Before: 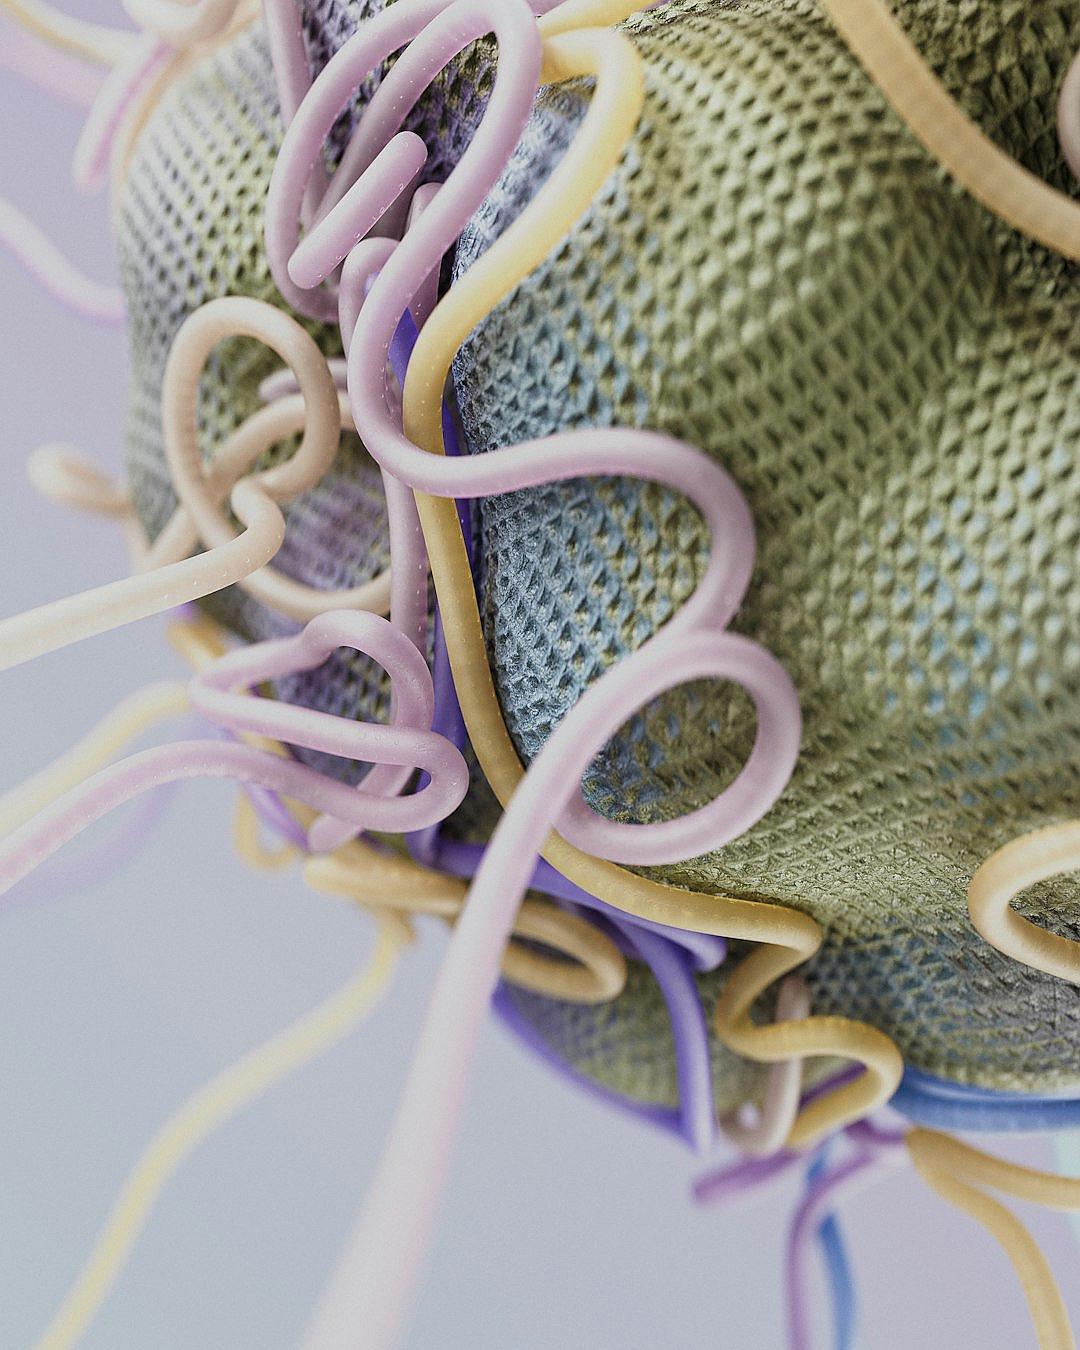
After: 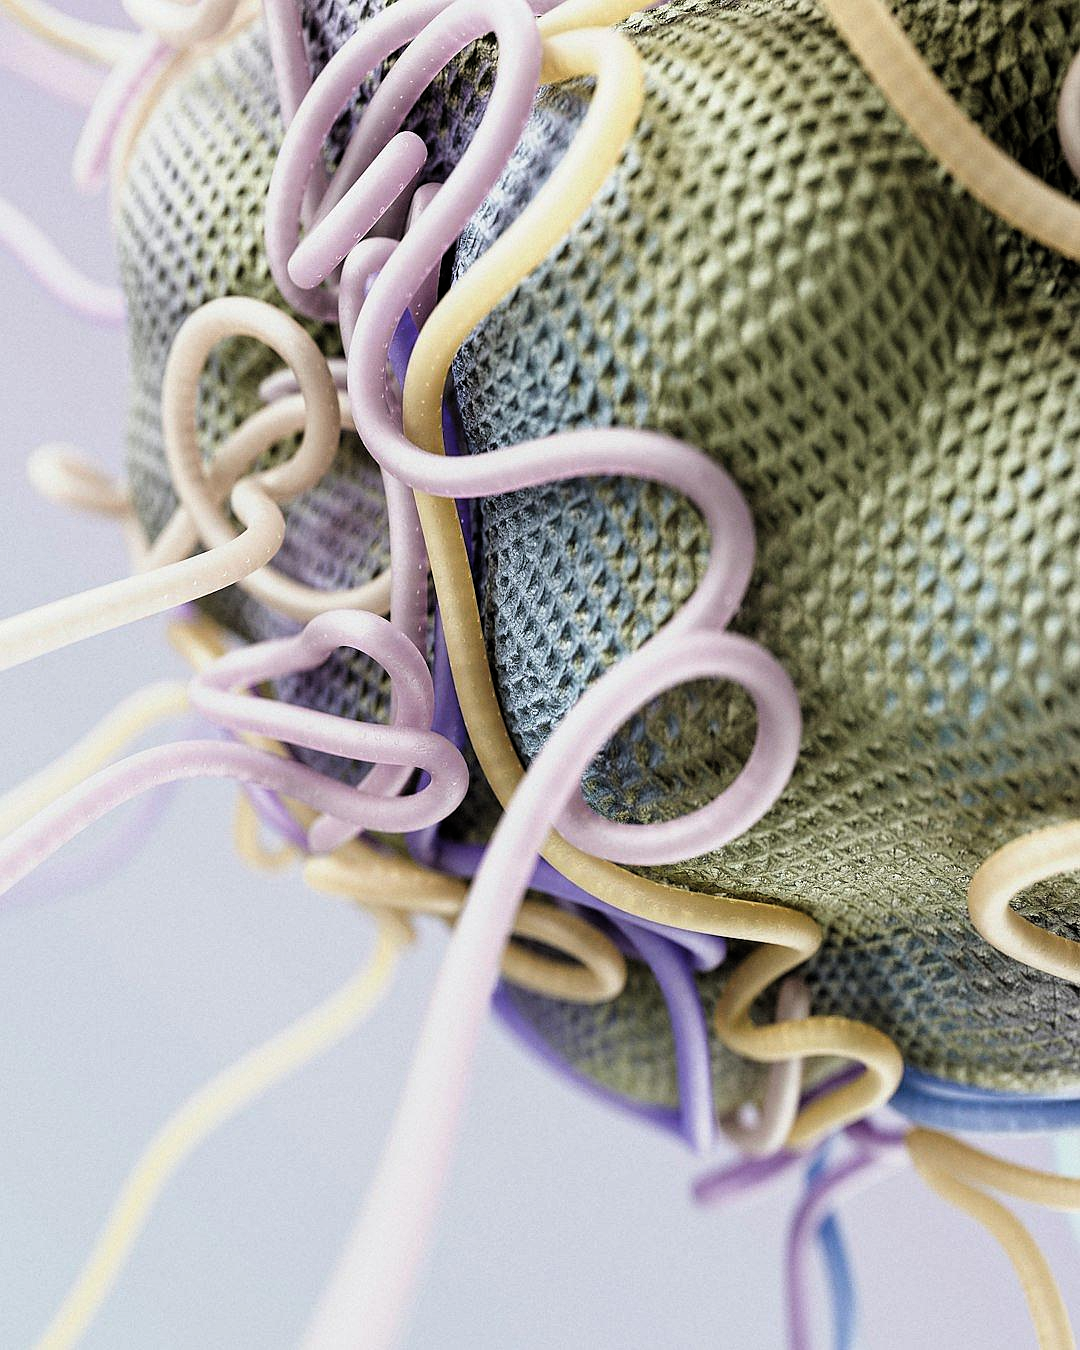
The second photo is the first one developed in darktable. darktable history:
filmic rgb: black relative exposure -8.18 EV, white relative exposure 2.2 EV, target white luminance 99.99%, hardness 7.14, latitude 74.79%, contrast 1.325, highlights saturation mix -2.73%, shadows ↔ highlights balance 30.06%, color science v6 (2022), iterations of high-quality reconstruction 0
